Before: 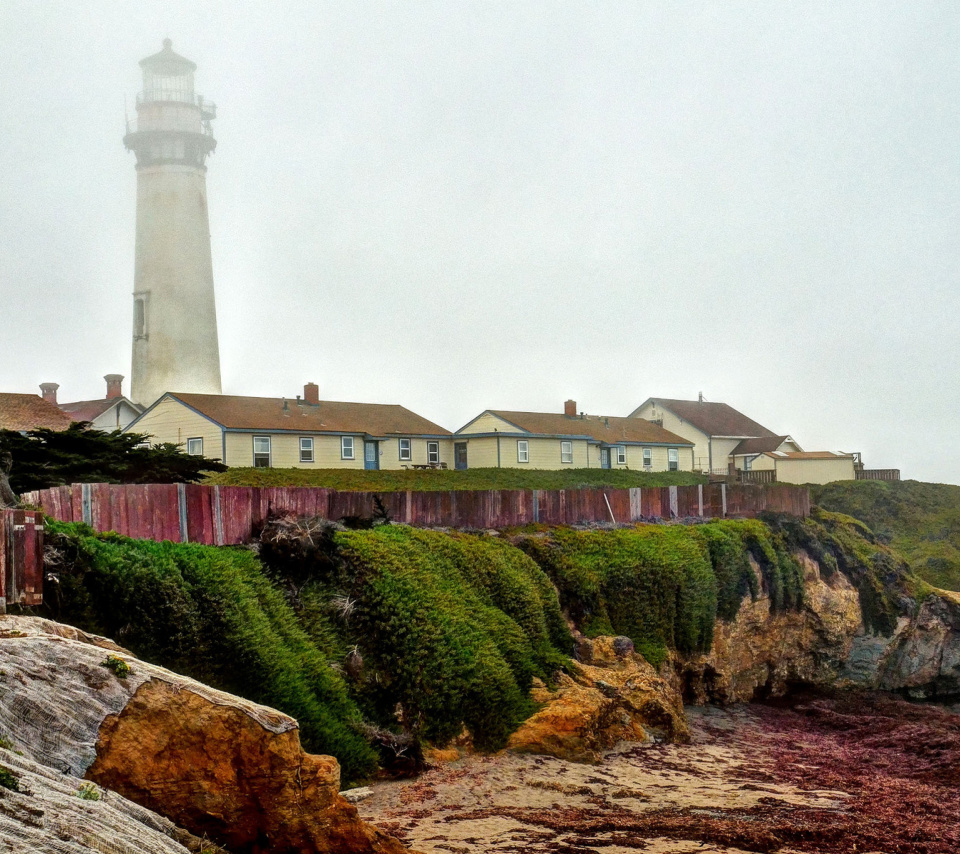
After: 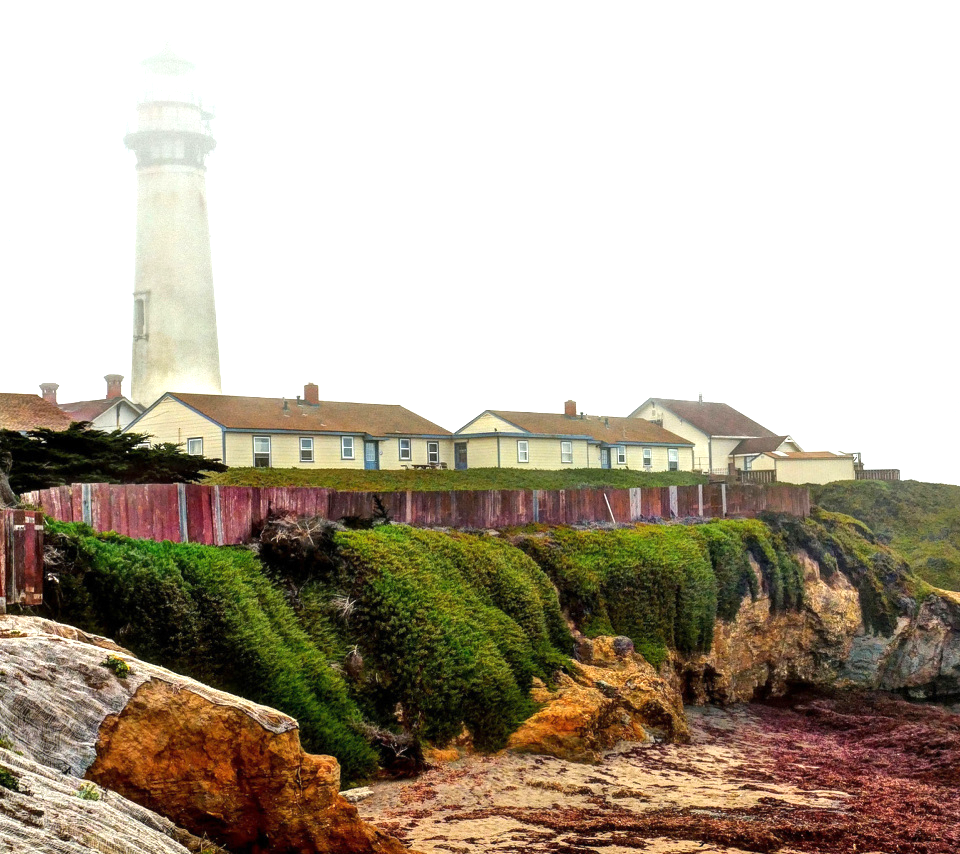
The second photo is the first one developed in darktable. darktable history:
exposure: exposure 0.697 EV, compensate exposure bias true, compensate highlight preservation false
